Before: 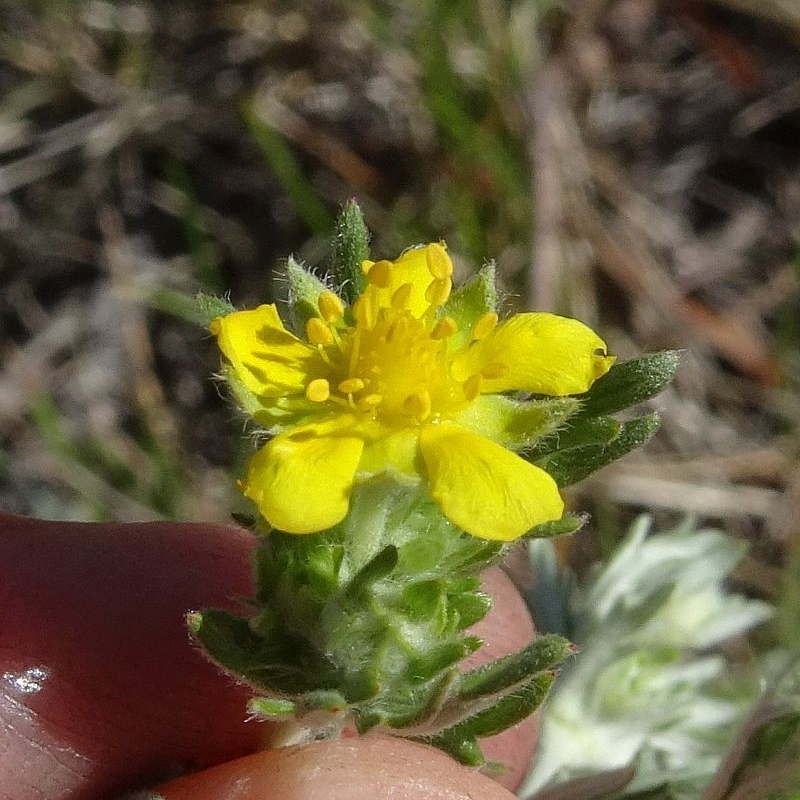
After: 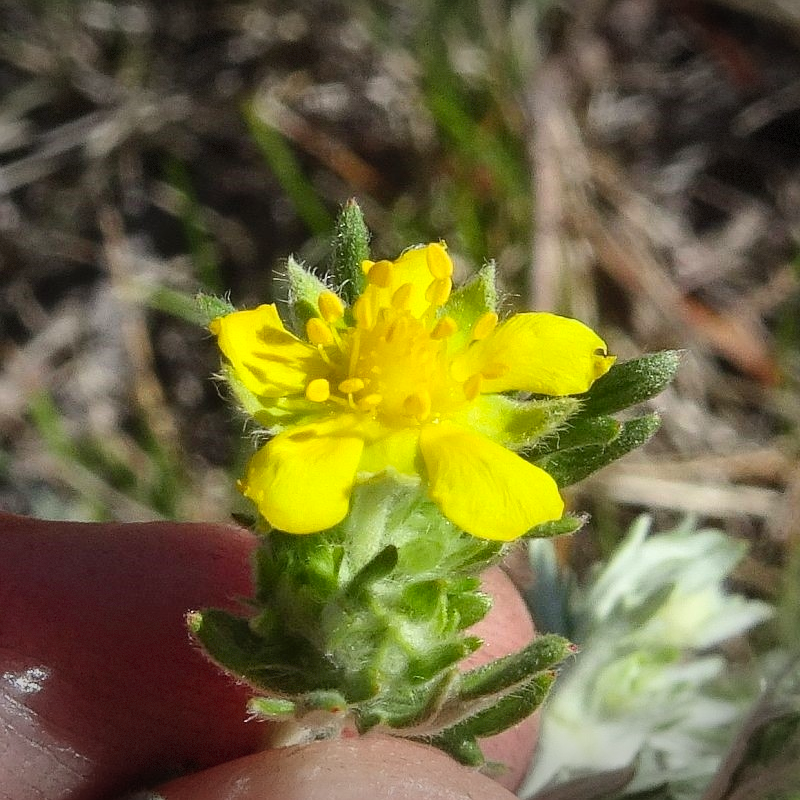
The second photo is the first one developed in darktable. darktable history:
contrast brightness saturation: contrast 0.2, brightness 0.16, saturation 0.22
vignetting: fall-off start 100%, brightness -0.406, saturation -0.3, width/height ratio 1.324, dithering 8-bit output, unbound false
